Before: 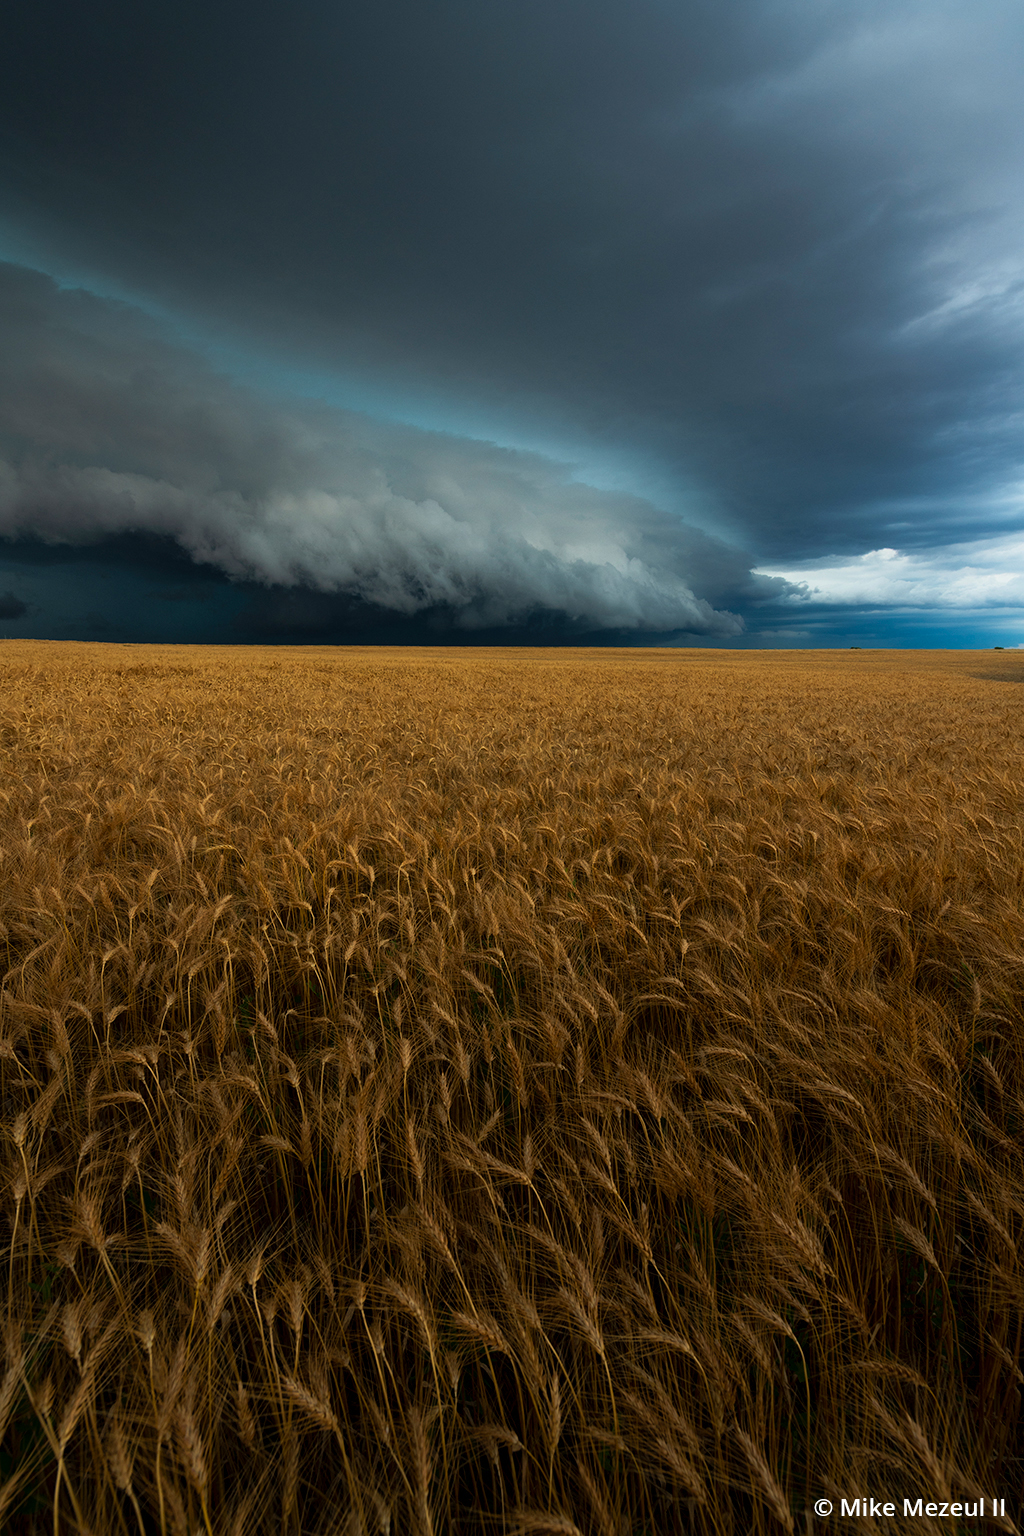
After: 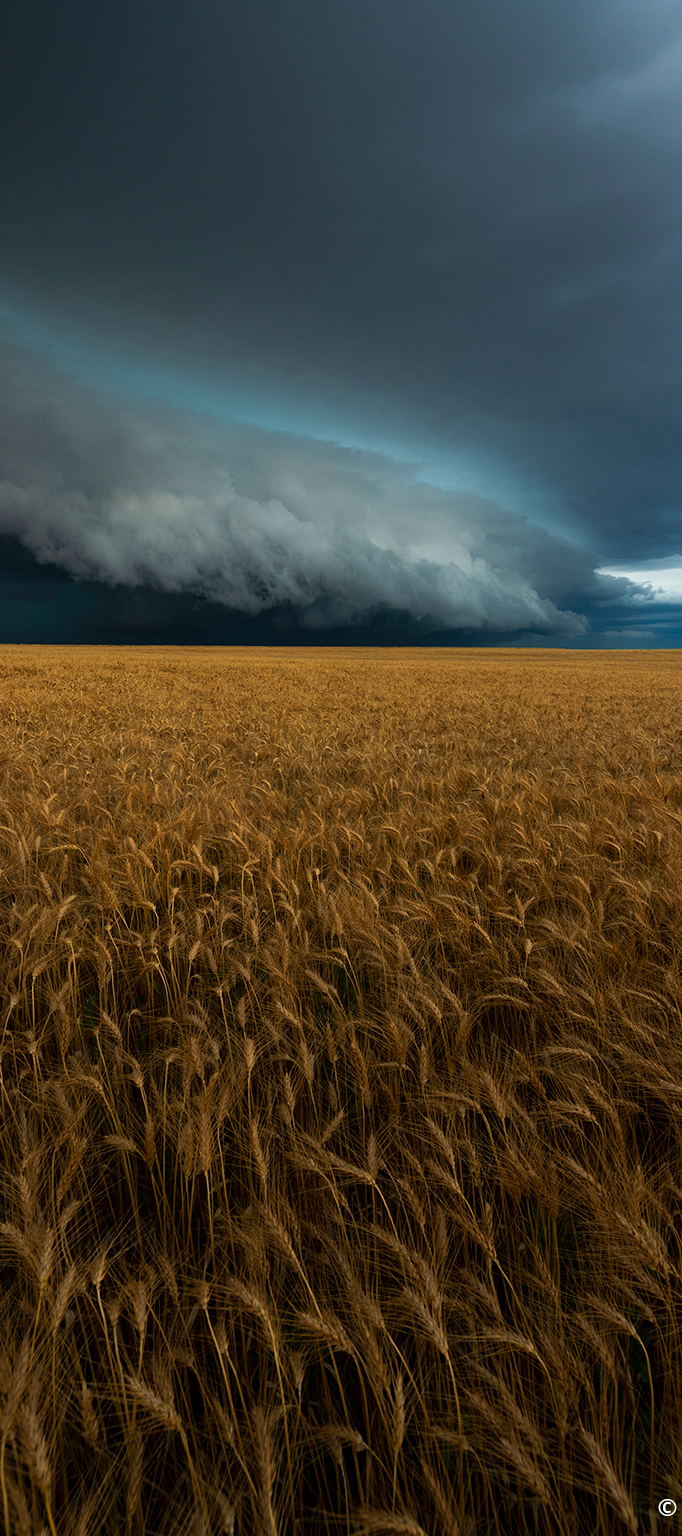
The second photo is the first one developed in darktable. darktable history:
crop and rotate: left 15.252%, right 18.052%
